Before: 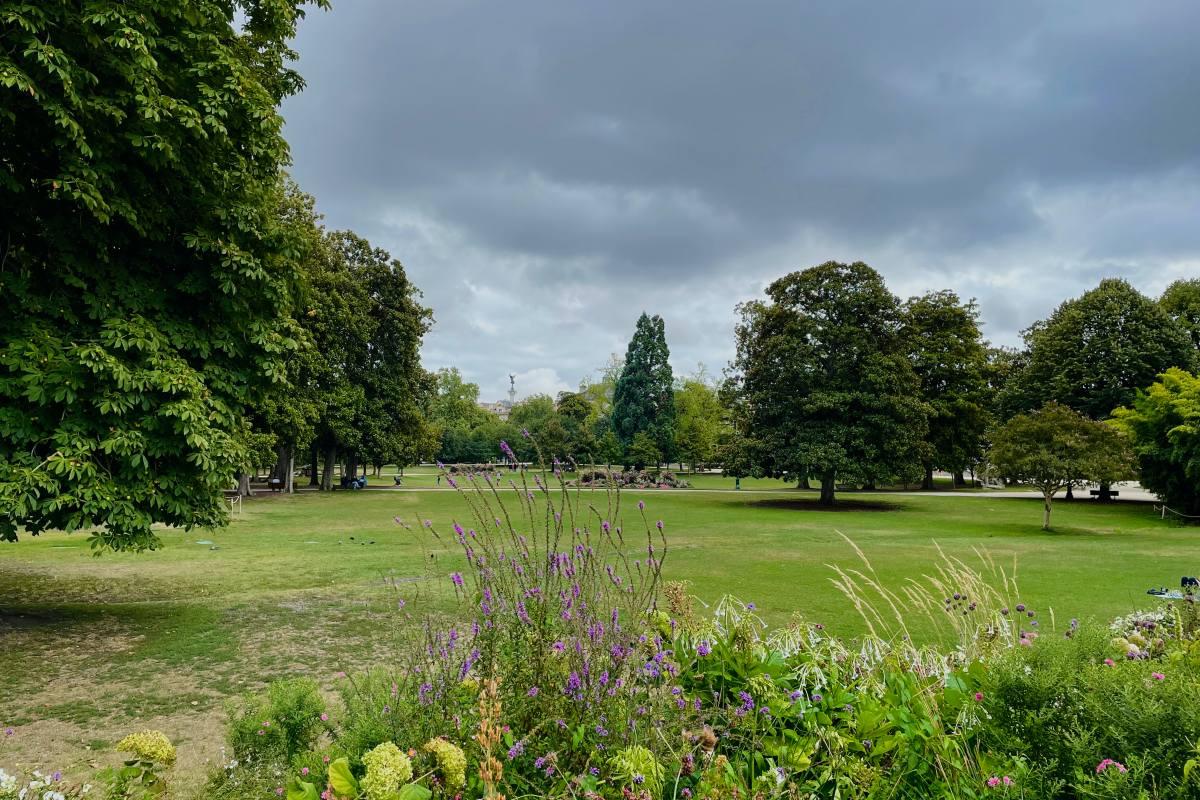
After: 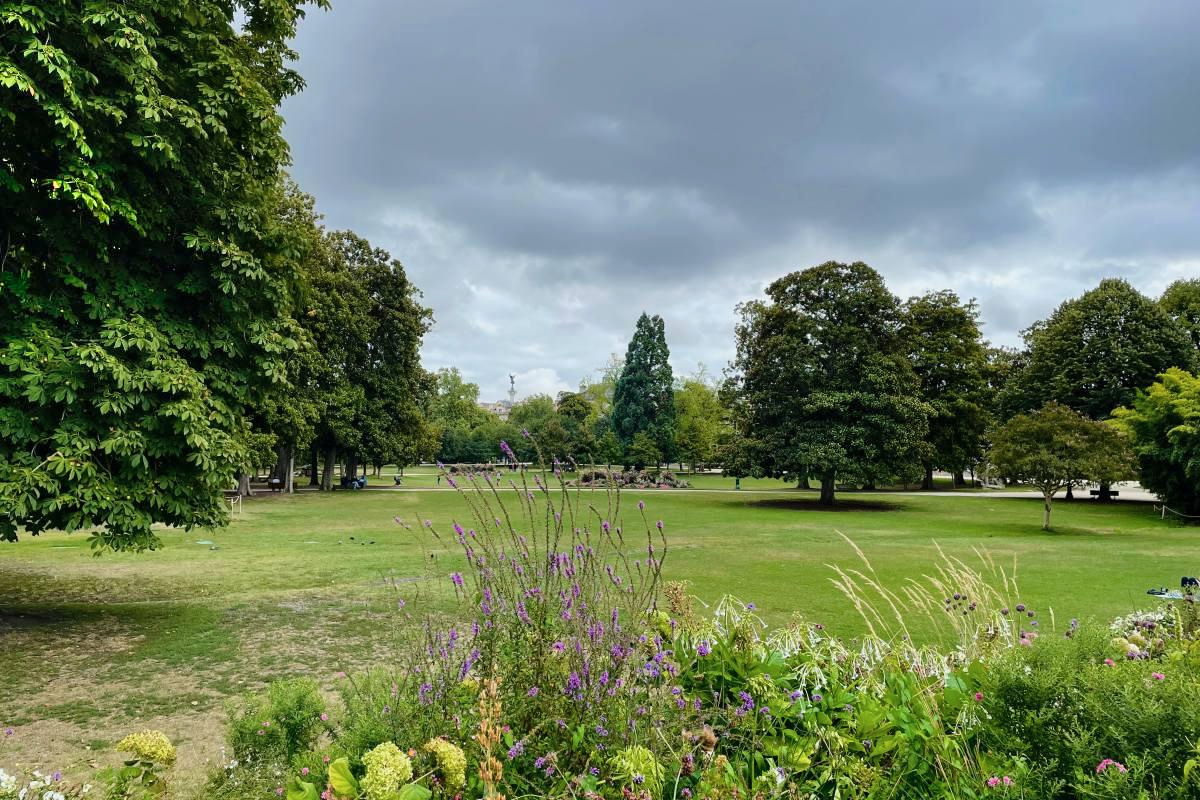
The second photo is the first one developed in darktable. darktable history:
shadows and highlights: radius 45.21, white point adjustment 6.62, compress 79.94%, soften with gaussian
